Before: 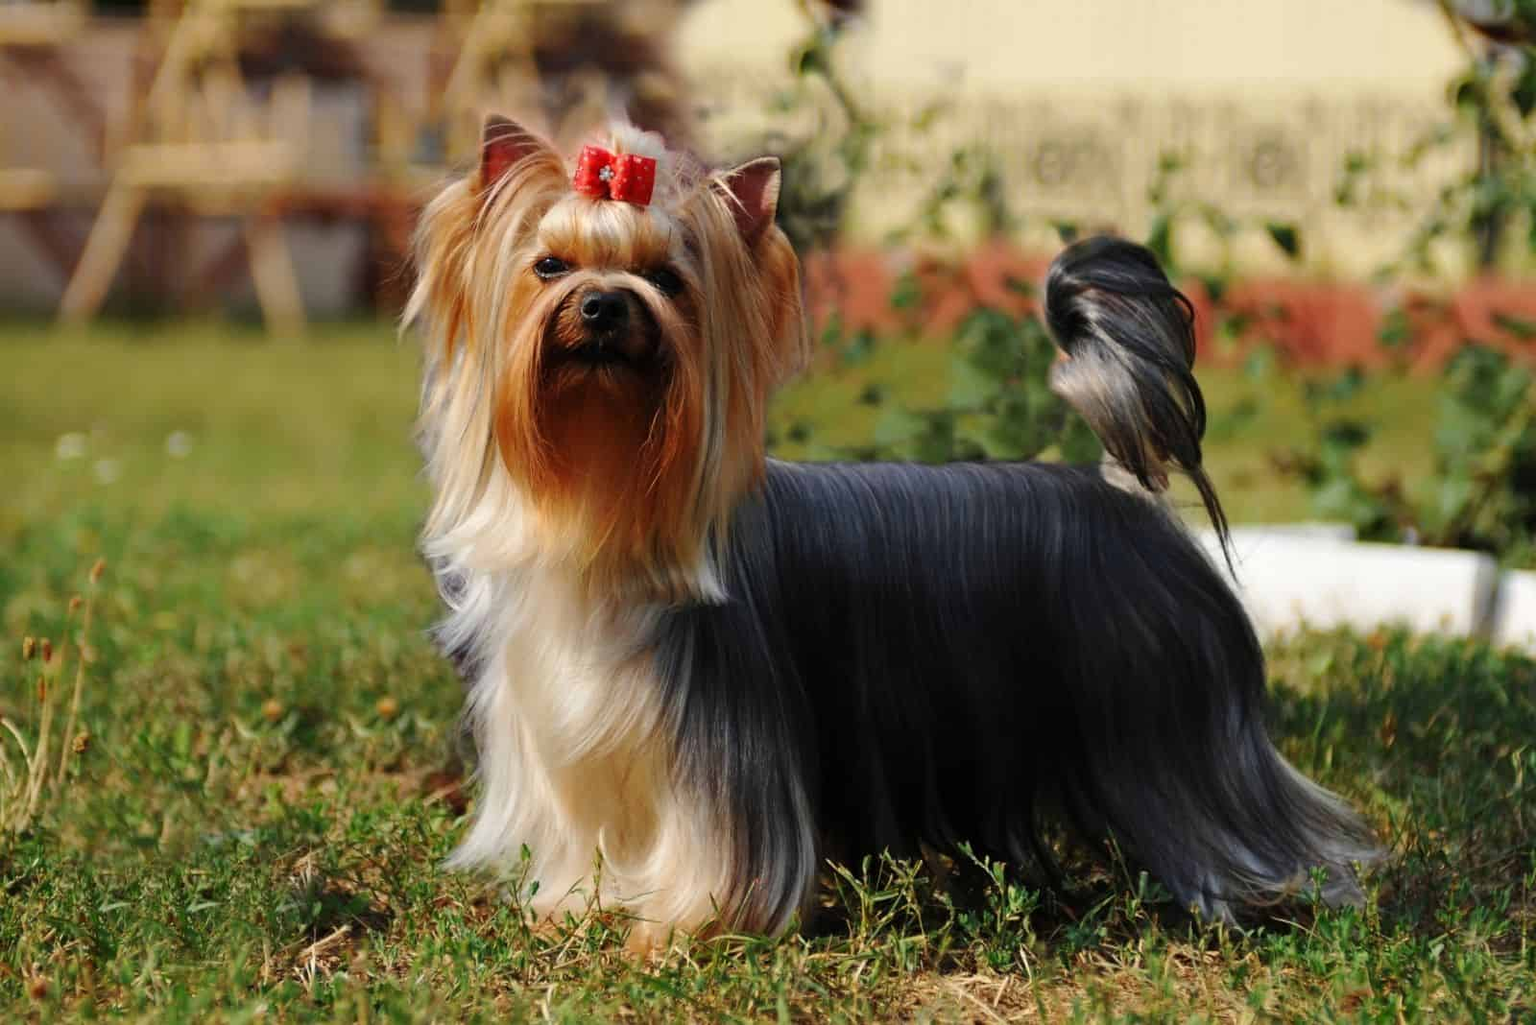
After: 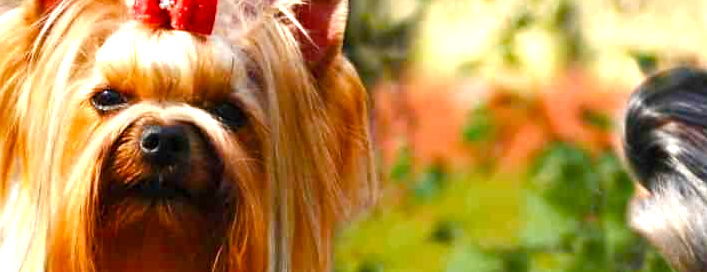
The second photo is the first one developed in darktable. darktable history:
exposure: exposure 0.602 EV, compensate highlight preservation false
crop: left 29.072%, top 16.798%, right 26.699%, bottom 57.728%
color balance rgb: perceptual saturation grading › global saturation 20%, perceptual saturation grading › highlights -25.814%, perceptual saturation grading › shadows 49.875%, perceptual brilliance grading › global brilliance 18.396%
